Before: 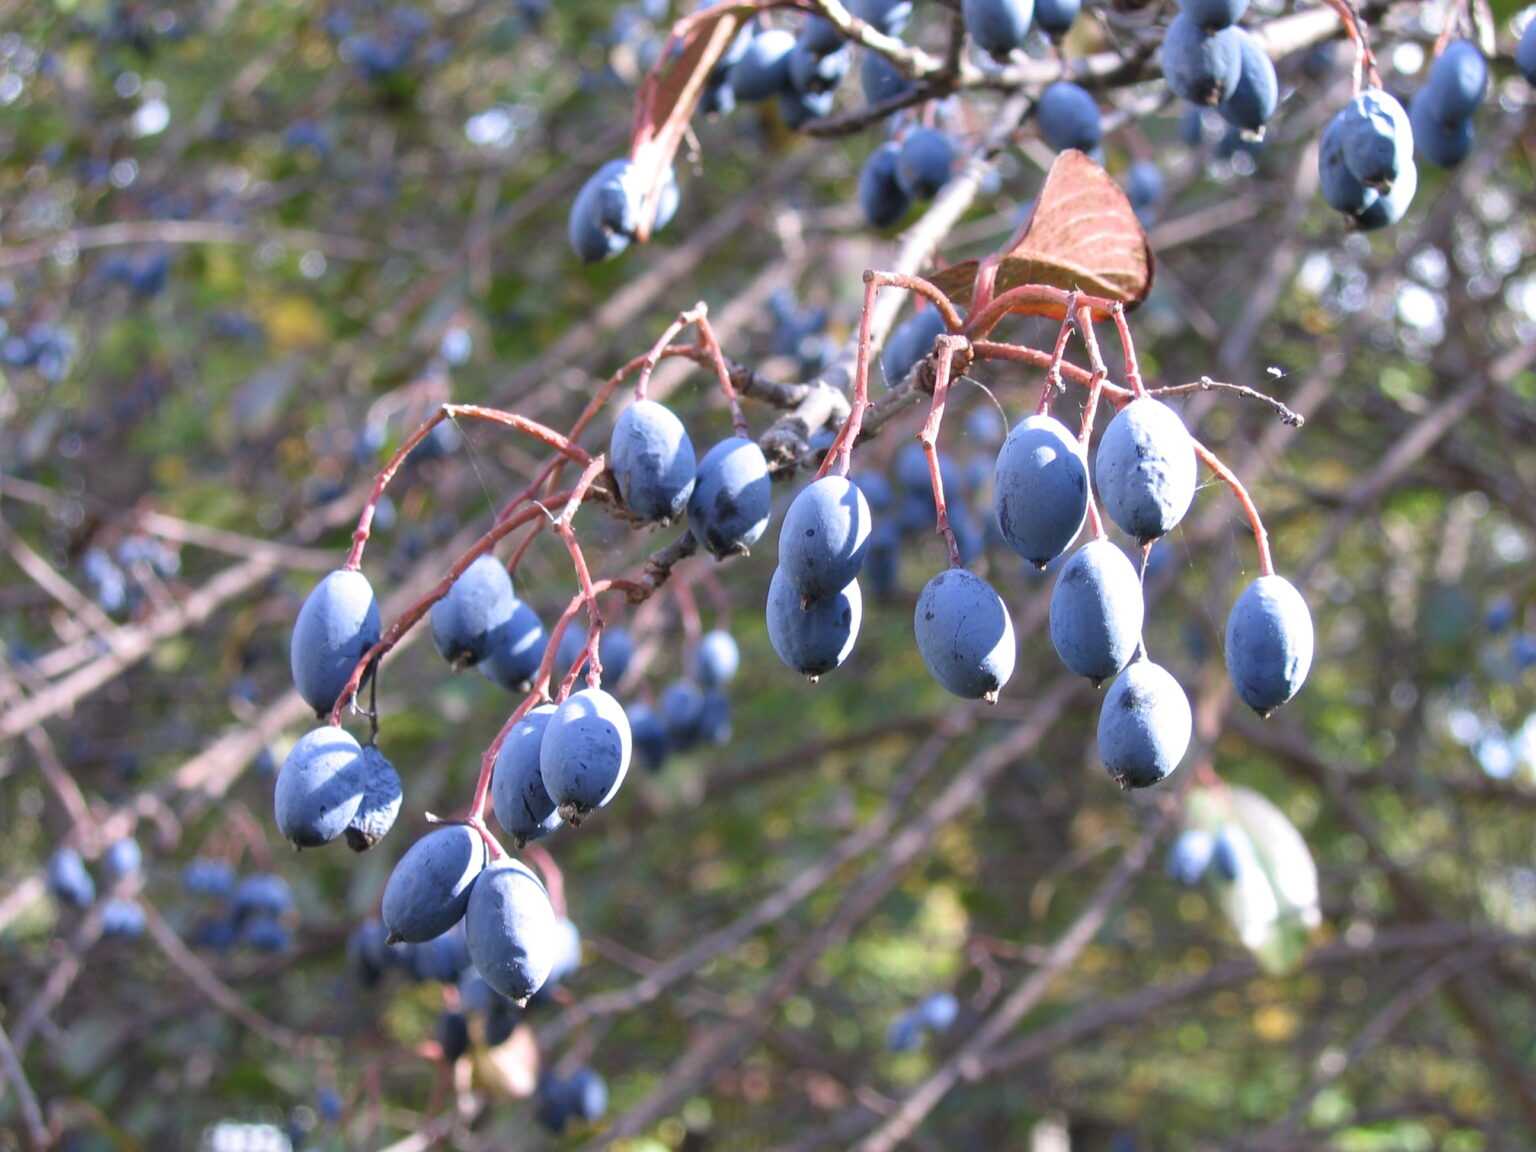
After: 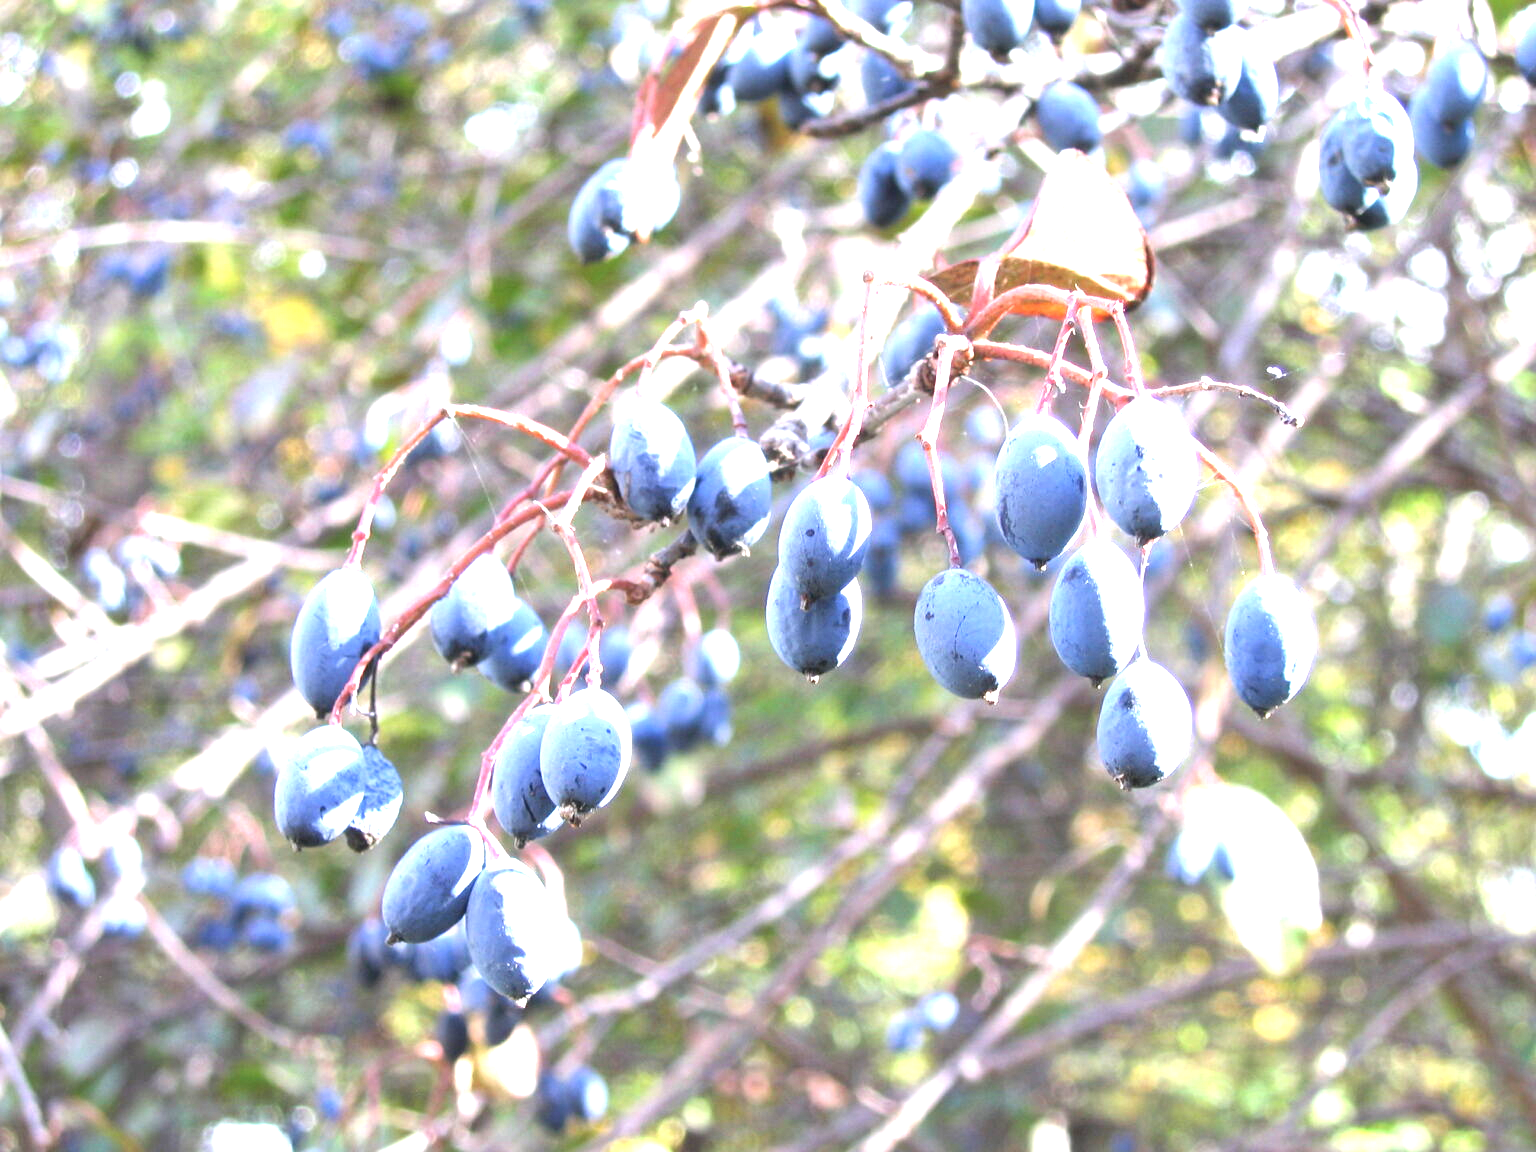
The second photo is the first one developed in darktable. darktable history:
tone equalizer: mask exposure compensation -0.499 EV
local contrast: mode bilateral grid, contrast 27, coarseness 17, detail 116%, midtone range 0.2
exposure: black level correction 0, exposure 1.743 EV, compensate highlight preservation false
